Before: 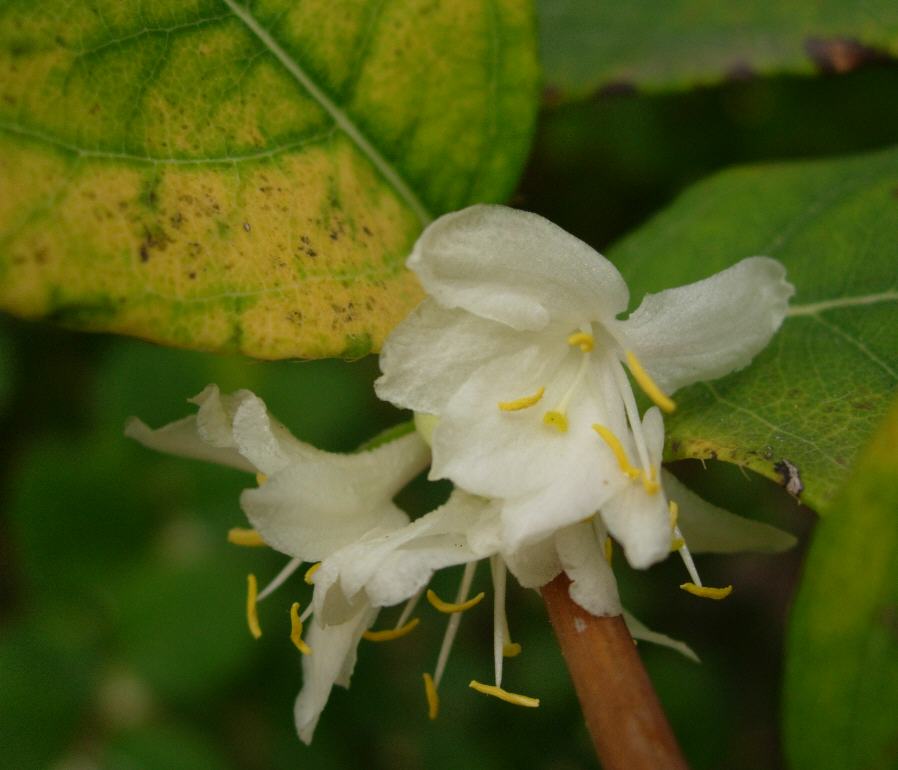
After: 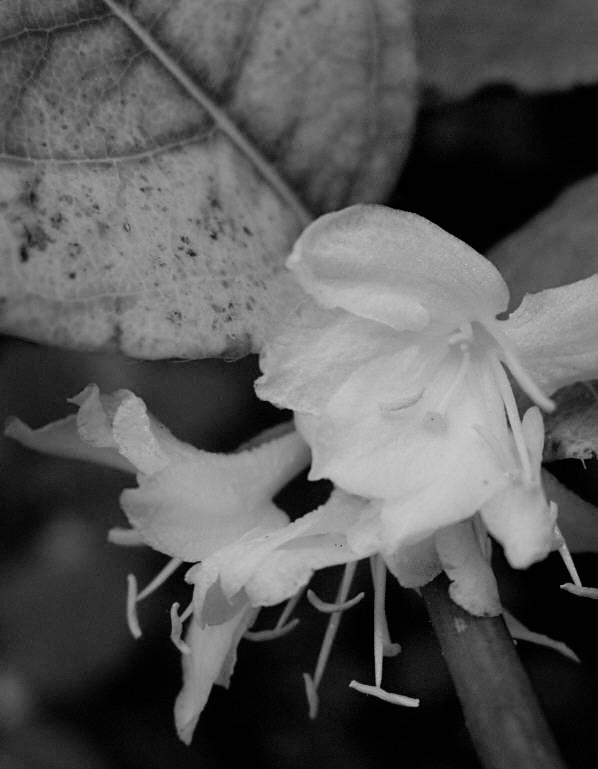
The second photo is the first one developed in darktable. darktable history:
sharpen: amount 0.2
monochrome: on, module defaults
contrast brightness saturation: saturation -0.05
filmic rgb: black relative exposure -5 EV, hardness 2.88, contrast 1.3
crop and rotate: left 13.409%, right 19.924%
